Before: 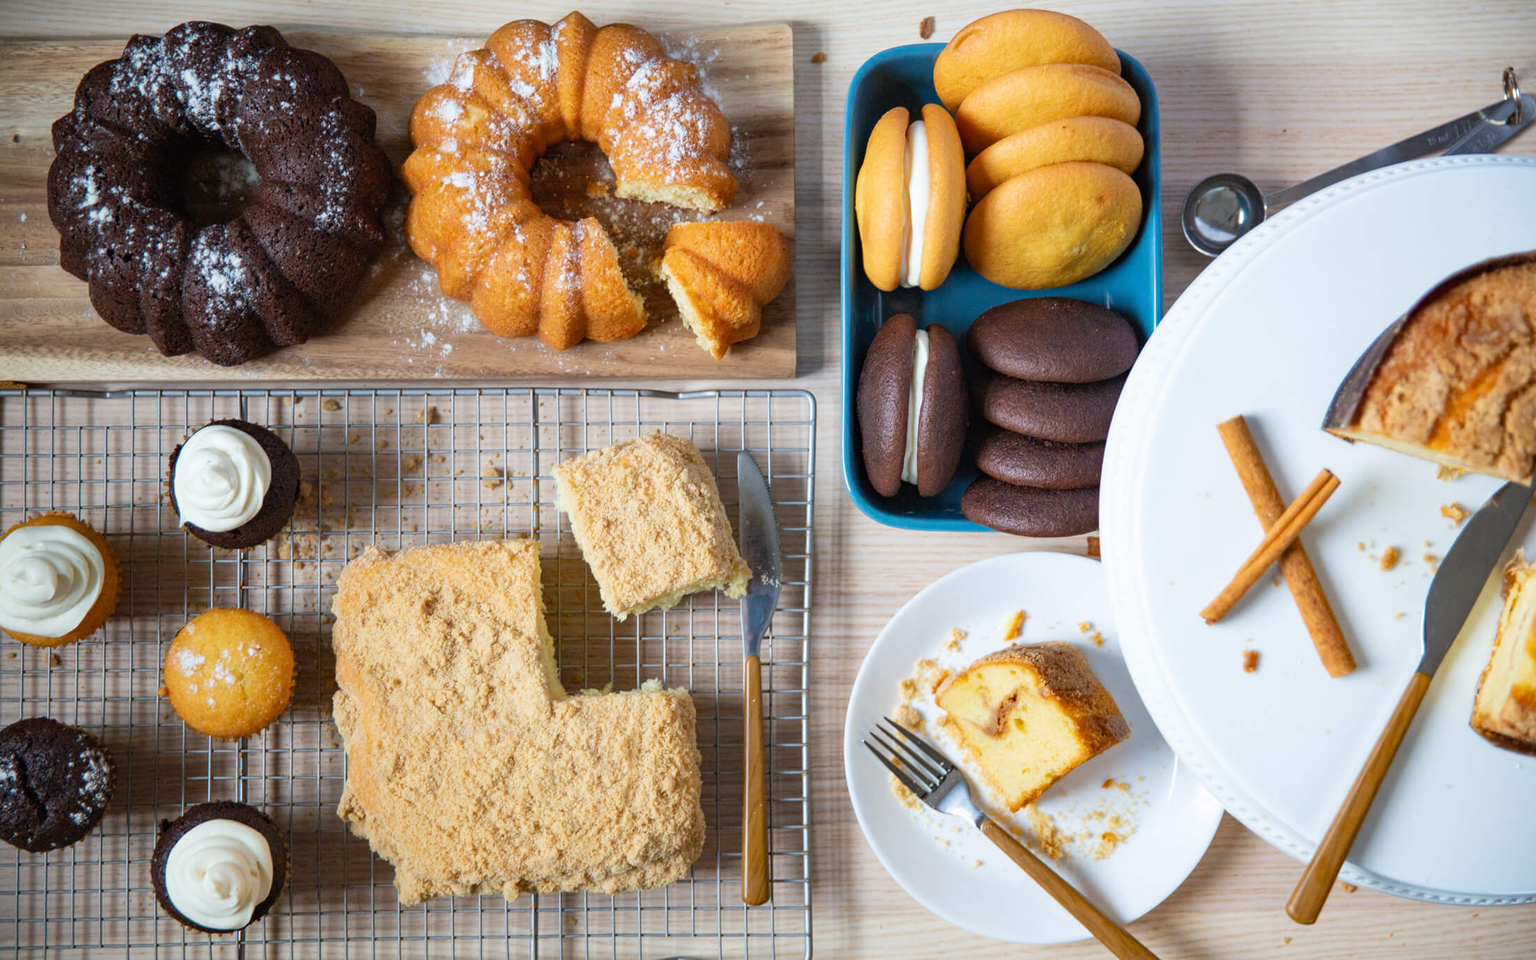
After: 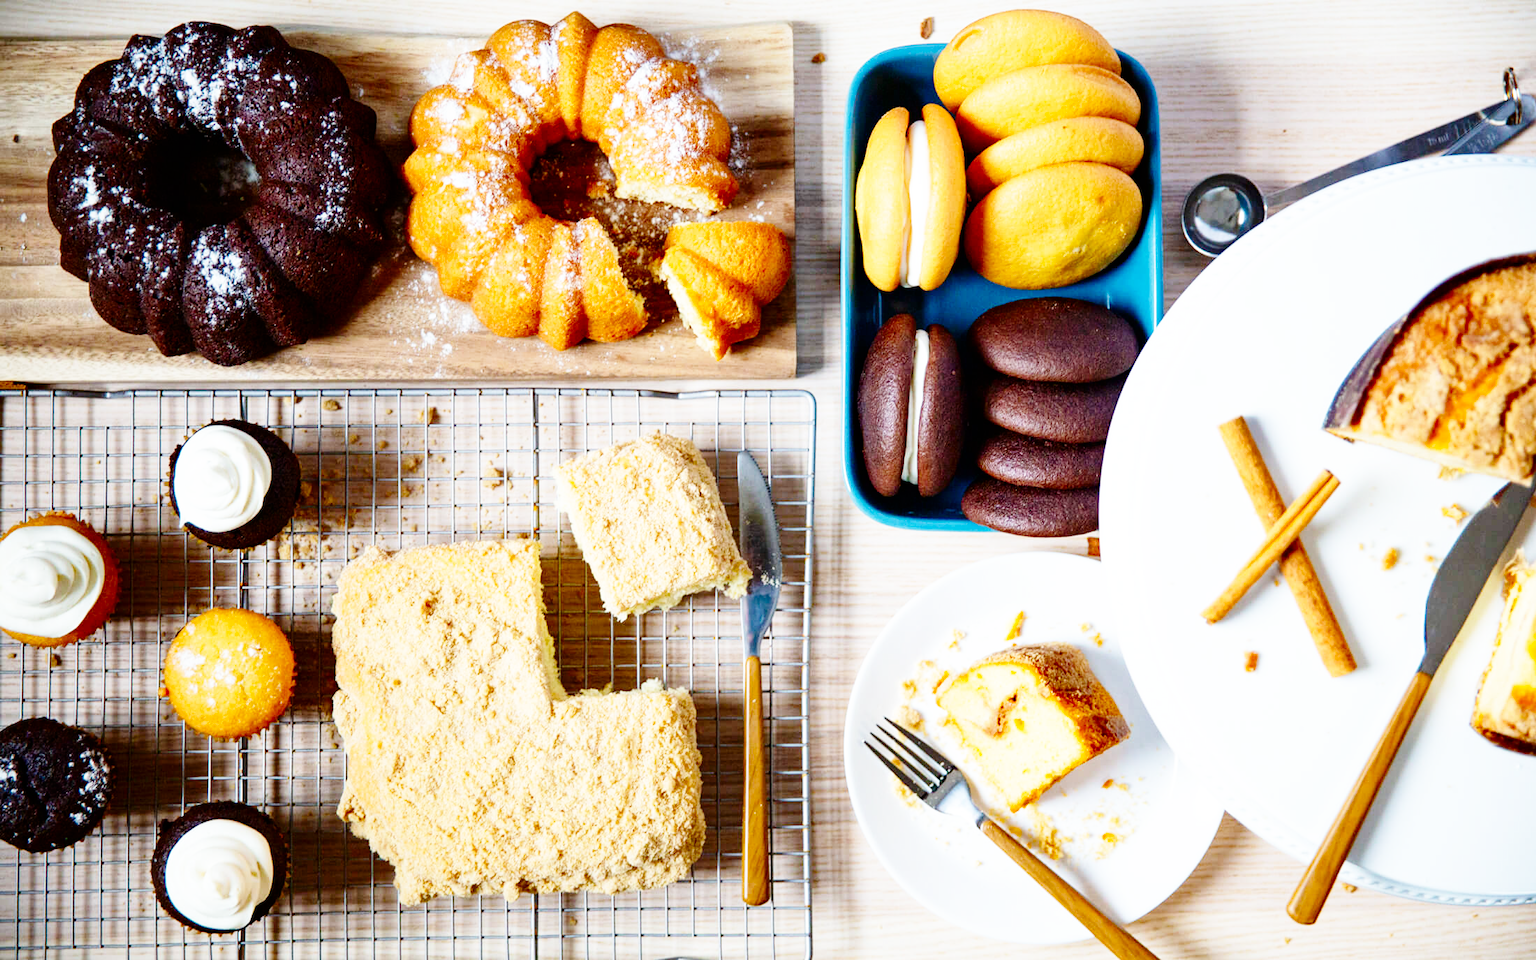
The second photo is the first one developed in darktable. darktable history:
base curve: curves: ch0 [(0, 0) (0, 0) (0.002, 0.001) (0.008, 0.003) (0.019, 0.011) (0.037, 0.037) (0.064, 0.11) (0.102, 0.232) (0.152, 0.379) (0.216, 0.524) (0.296, 0.665) (0.394, 0.789) (0.512, 0.881) (0.651, 0.945) (0.813, 0.986) (1, 1)], preserve colors none
contrast brightness saturation: contrast 0.07, brightness -0.13, saturation 0.06
